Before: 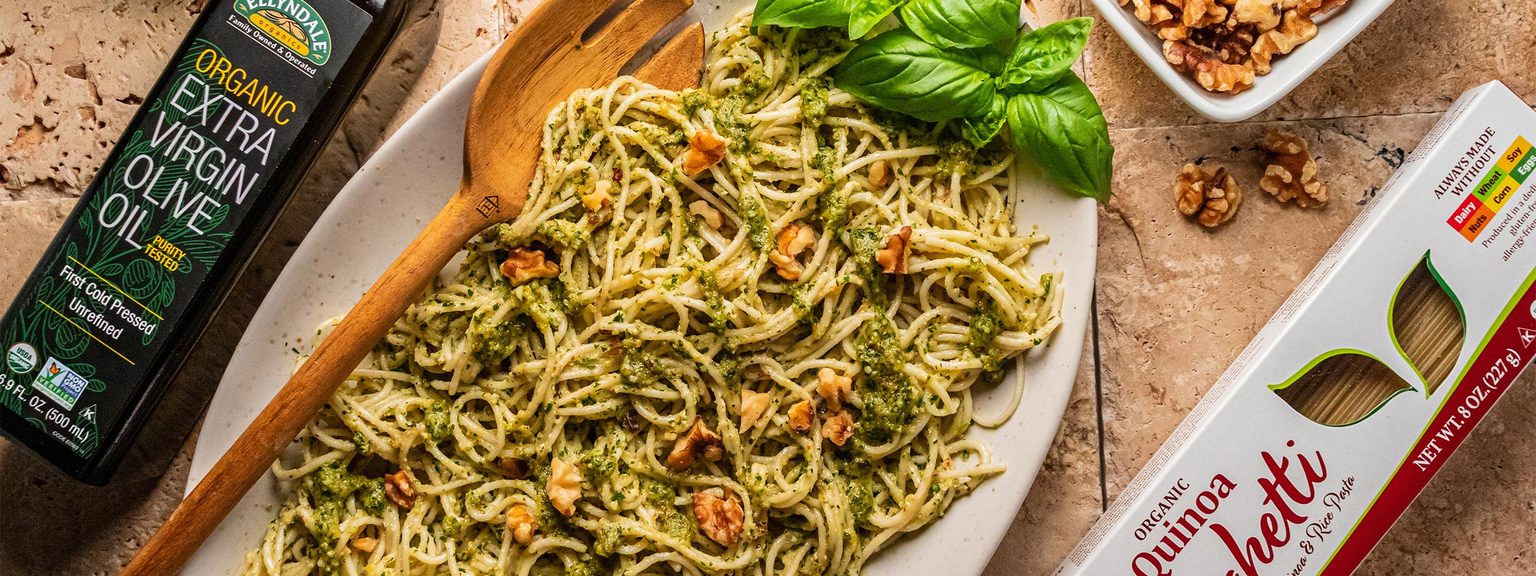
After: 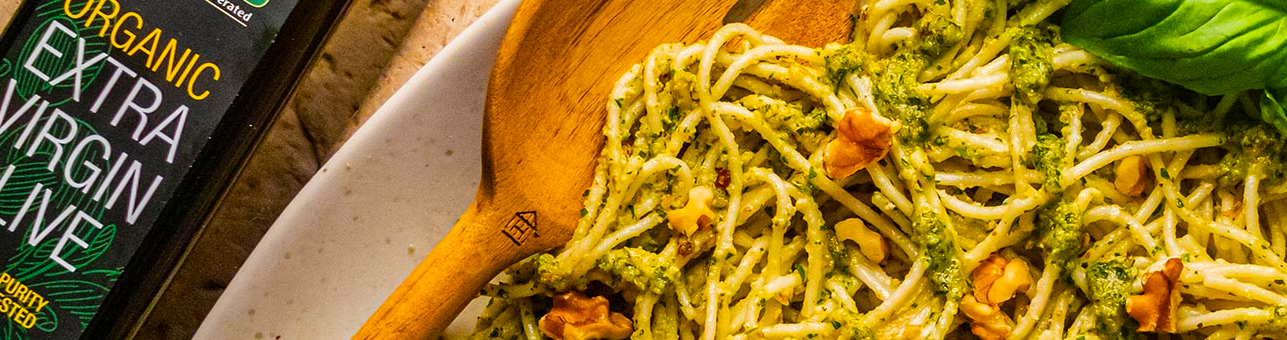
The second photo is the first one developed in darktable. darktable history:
crop: left 10.121%, top 10.631%, right 36.218%, bottom 51.526%
color balance rgb: linear chroma grading › global chroma 15%, perceptual saturation grading › global saturation 30%
